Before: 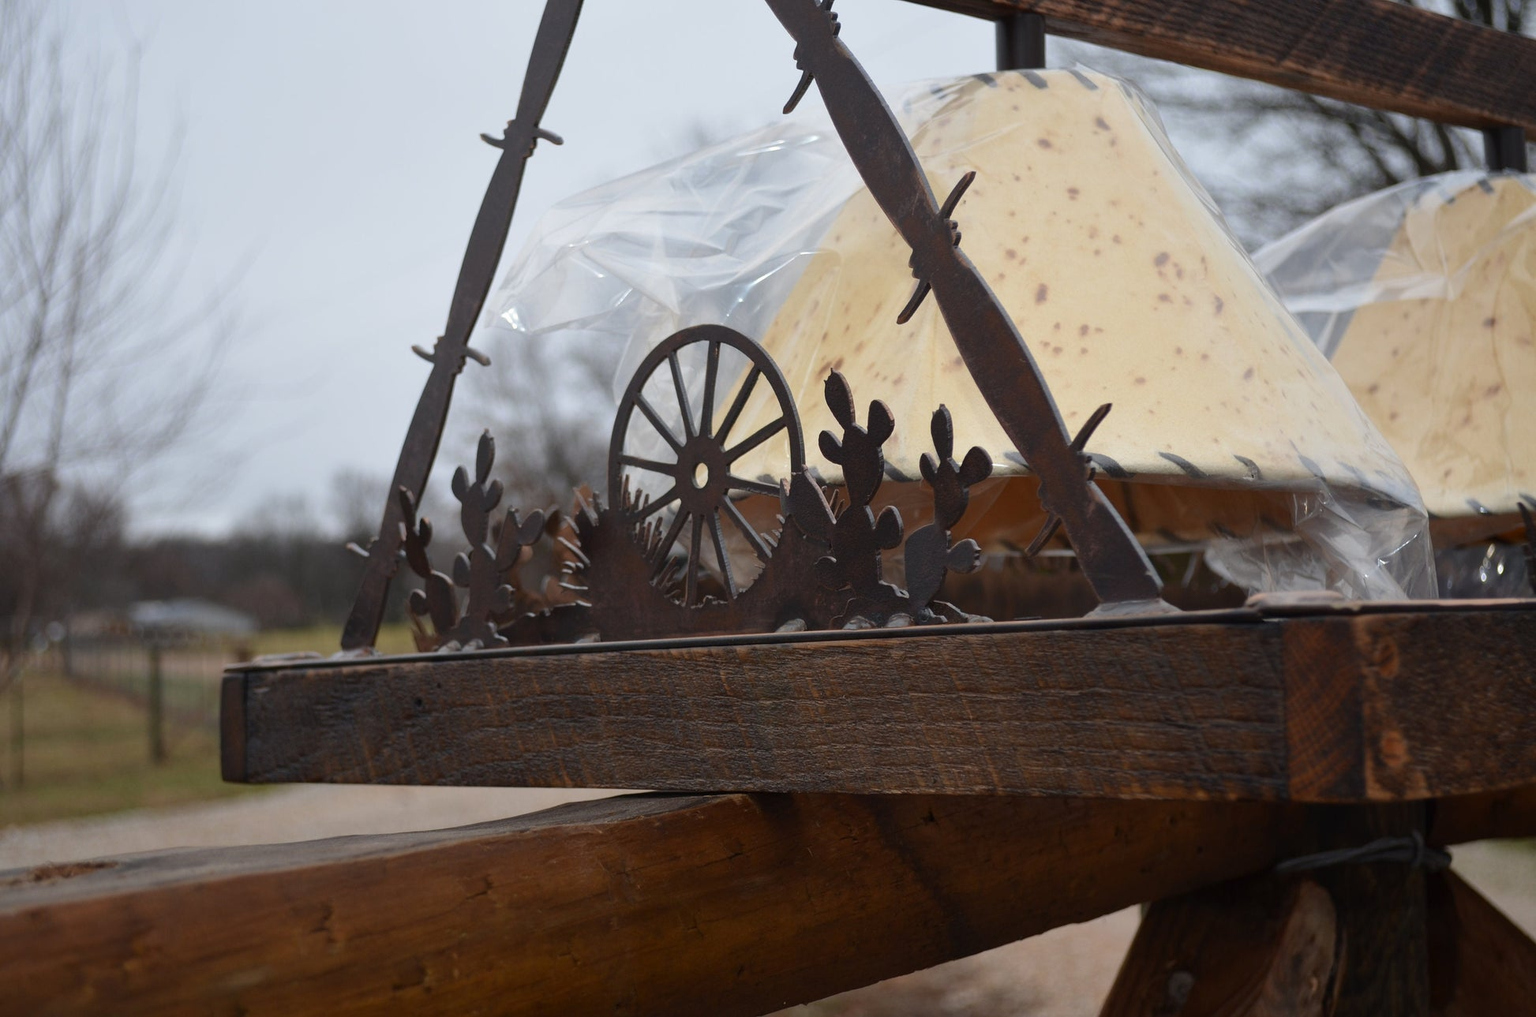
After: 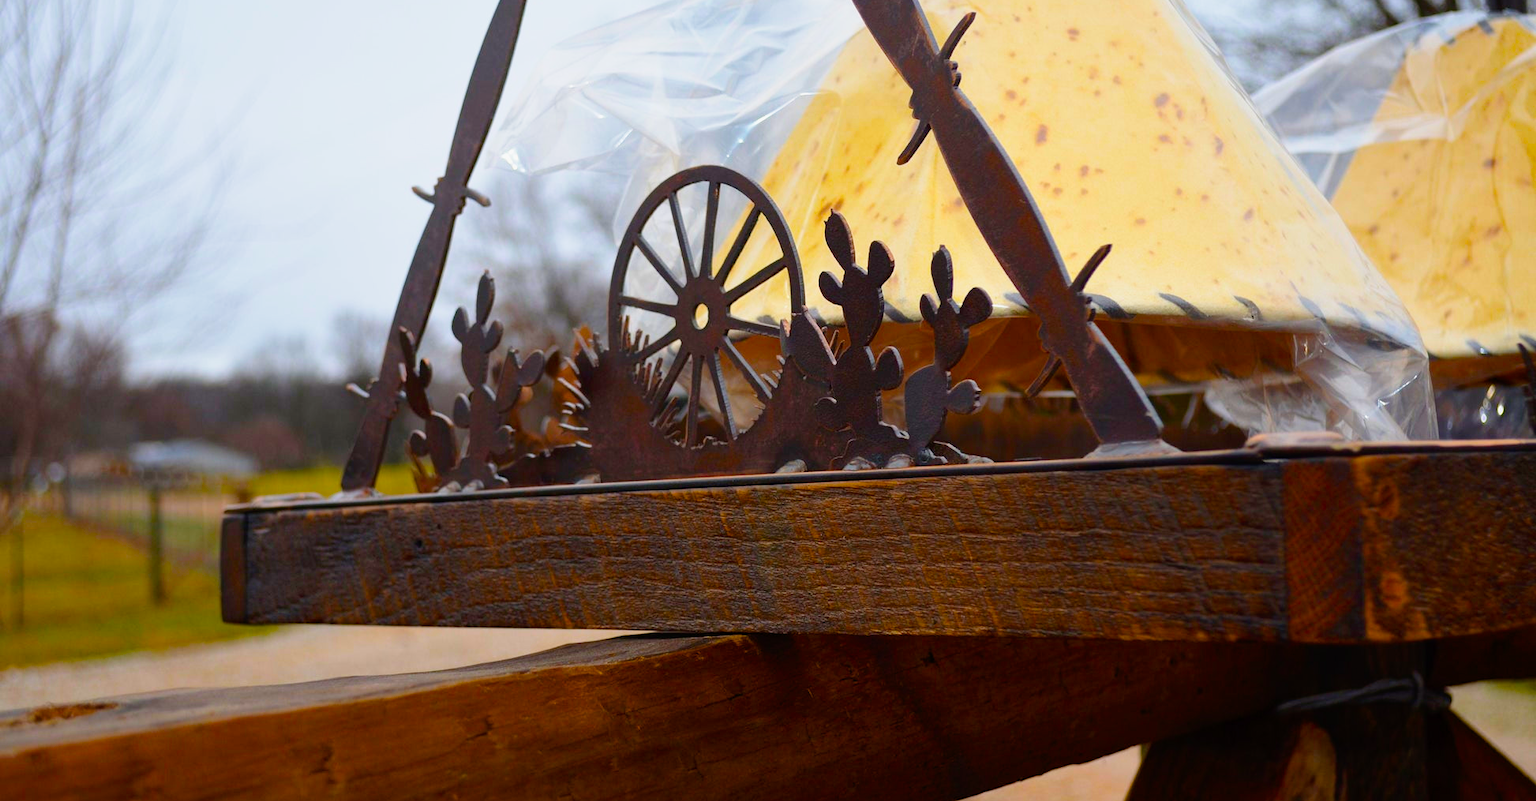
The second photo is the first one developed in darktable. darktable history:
color balance rgb: perceptual saturation grading › global saturation 63.922%, perceptual saturation grading › highlights 50.871%, perceptual saturation grading › shadows 29.602%, global vibrance 20%
crop and rotate: top 15.715%, bottom 5.39%
tone curve: curves: ch0 [(0, 0) (0.062, 0.037) (0.142, 0.138) (0.359, 0.419) (0.469, 0.544) (0.634, 0.722) (0.839, 0.909) (0.998, 0.978)]; ch1 [(0, 0) (0.437, 0.408) (0.472, 0.47) (0.502, 0.503) (0.527, 0.523) (0.559, 0.573) (0.608, 0.665) (0.669, 0.748) (0.859, 0.899) (1, 1)]; ch2 [(0, 0) (0.33, 0.301) (0.421, 0.443) (0.473, 0.498) (0.502, 0.5) (0.535, 0.531) (0.575, 0.603) (0.608, 0.667) (1, 1)], preserve colors none
